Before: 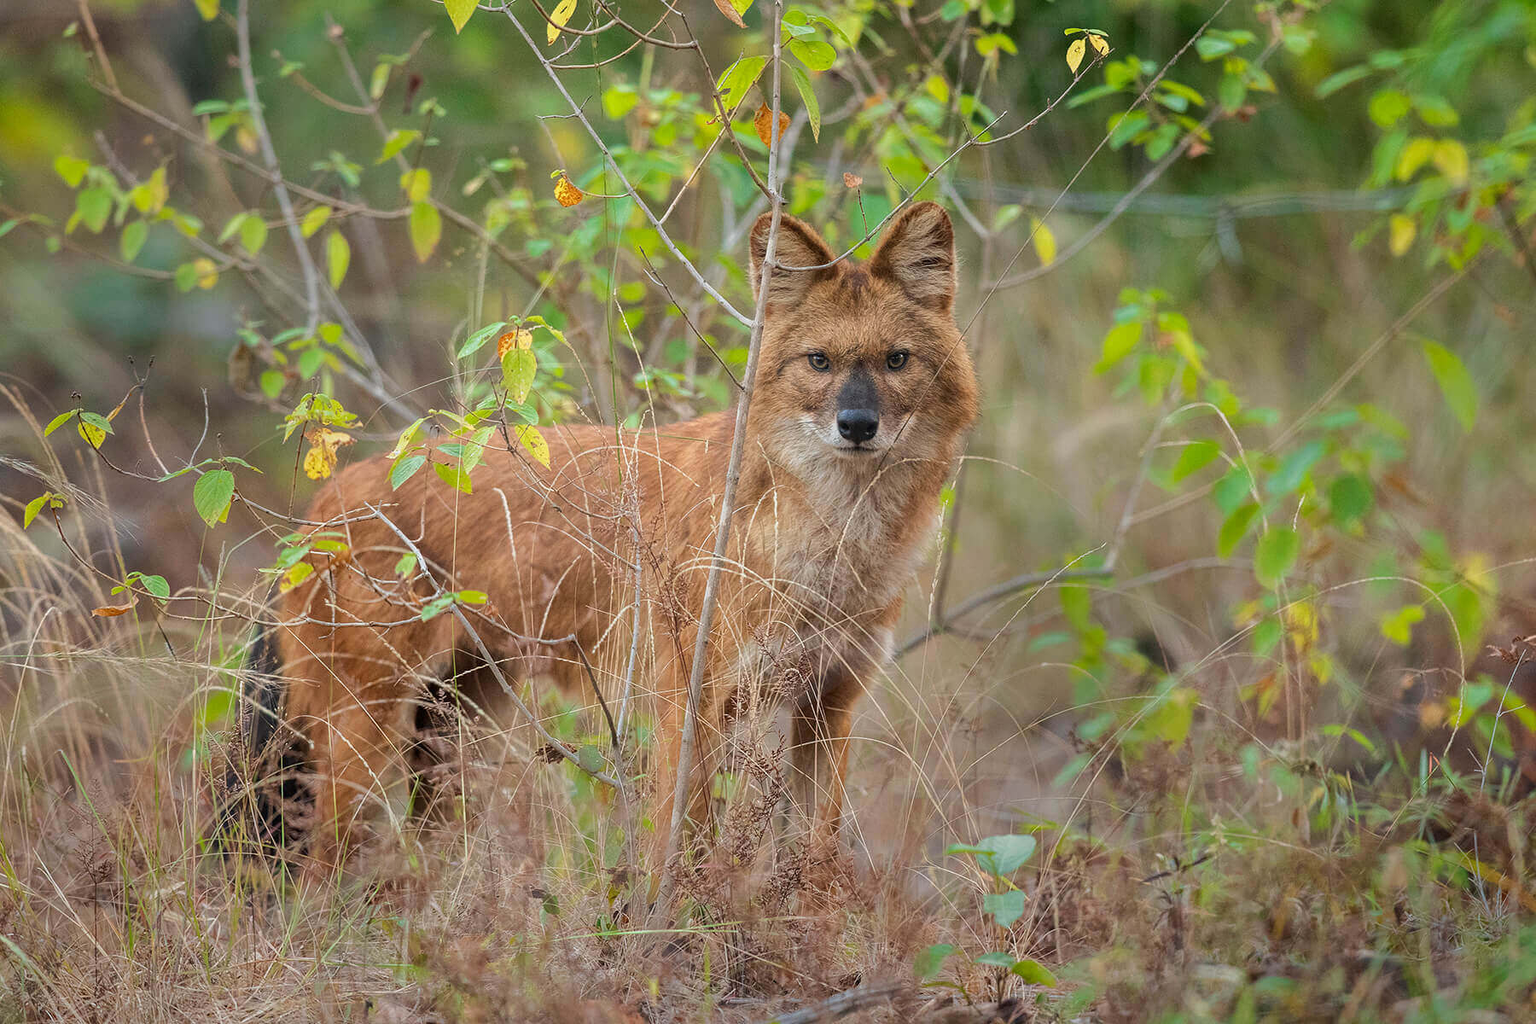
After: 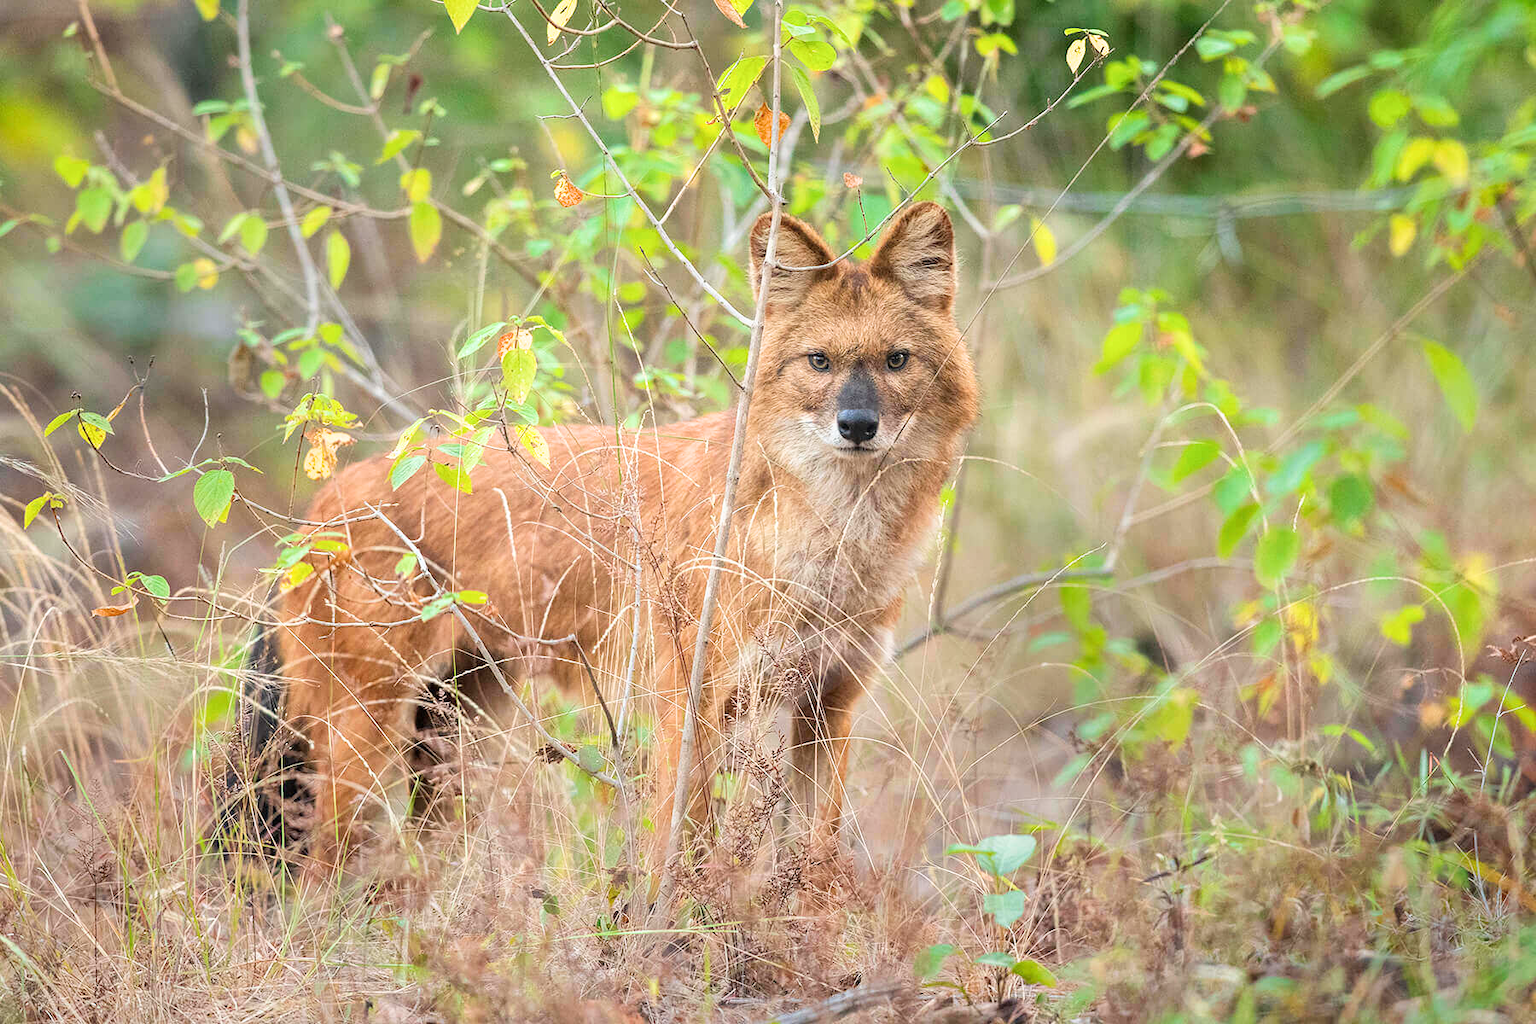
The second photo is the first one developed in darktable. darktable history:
exposure: black level correction 0, exposure 1 EV, compensate exposure bias true, compensate highlight preservation false
filmic rgb: black relative exposure -11.3 EV, white relative exposure 3.21 EV, hardness 6.82, iterations of high-quality reconstruction 10
